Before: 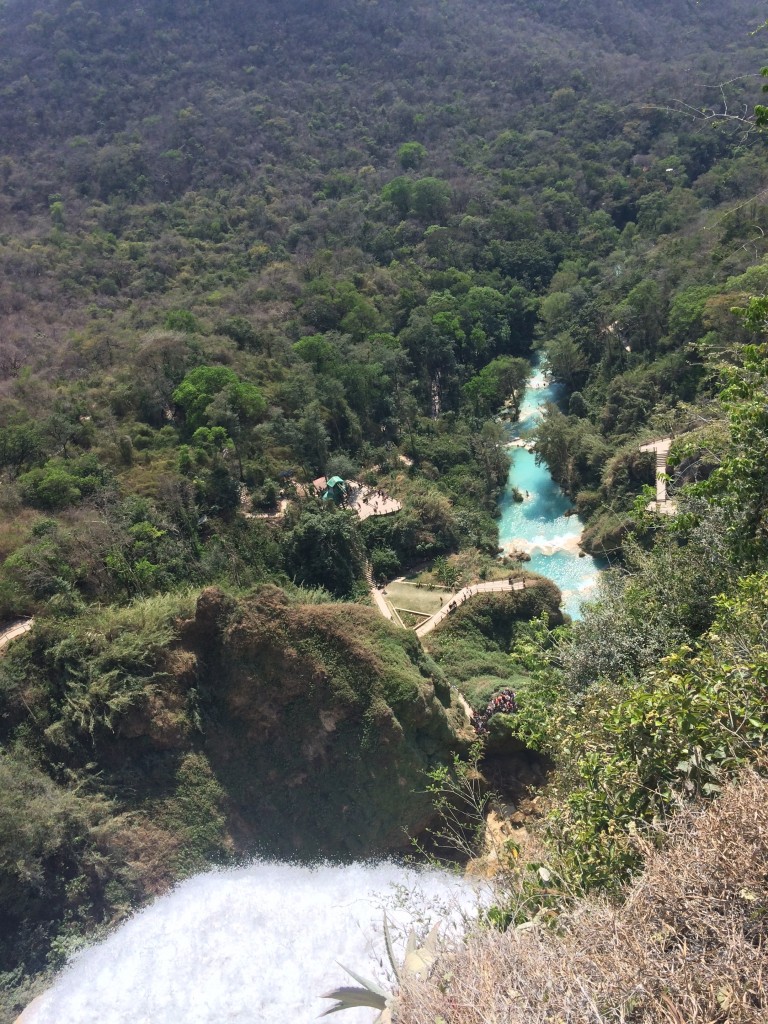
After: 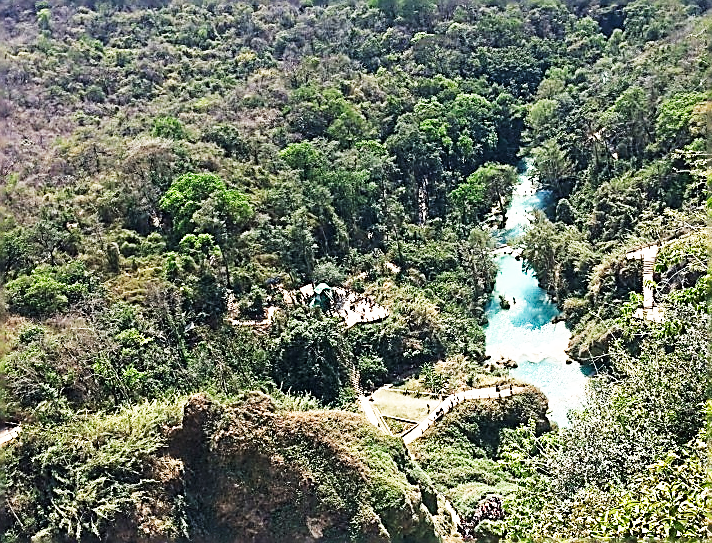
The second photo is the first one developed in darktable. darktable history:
crop: left 1.784%, top 18.858%, right 5.486%, bottom 28.042%
sharpen: amount 1.875
base curve: curves: ch0 [(0, 0) (0.007, 0.004) (0.027, 0.03) (0.046, 0.07) (0.207, 0.54) (0.442, 0.872) (0.673, 0.972) (1, 1)], preserve colors none
